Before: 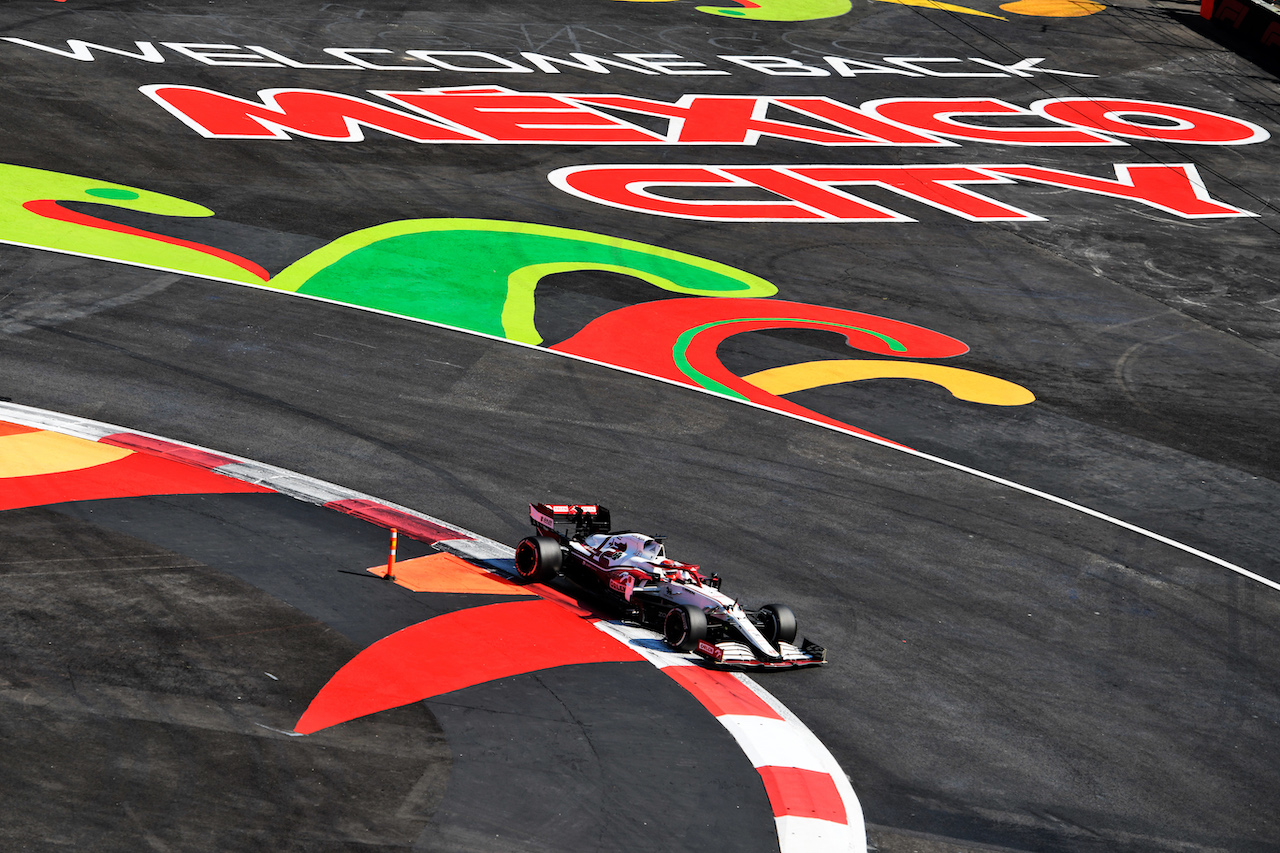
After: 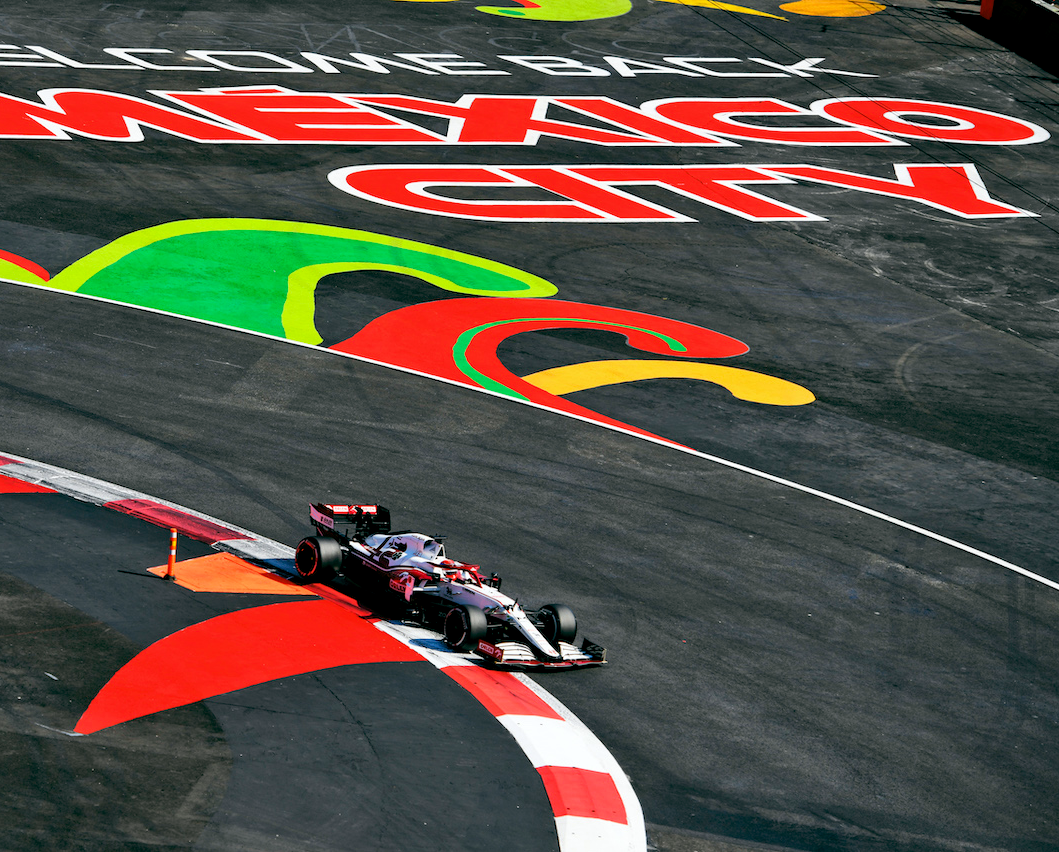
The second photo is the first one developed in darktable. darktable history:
crop: left 17.257%, bottom 0.036%
color balance rgb: global offset › luminance -0.332%, global offset › chroma 0.118%, global offset › hue 162.13°, perceptual saturation grading › global saturation 9.793%
